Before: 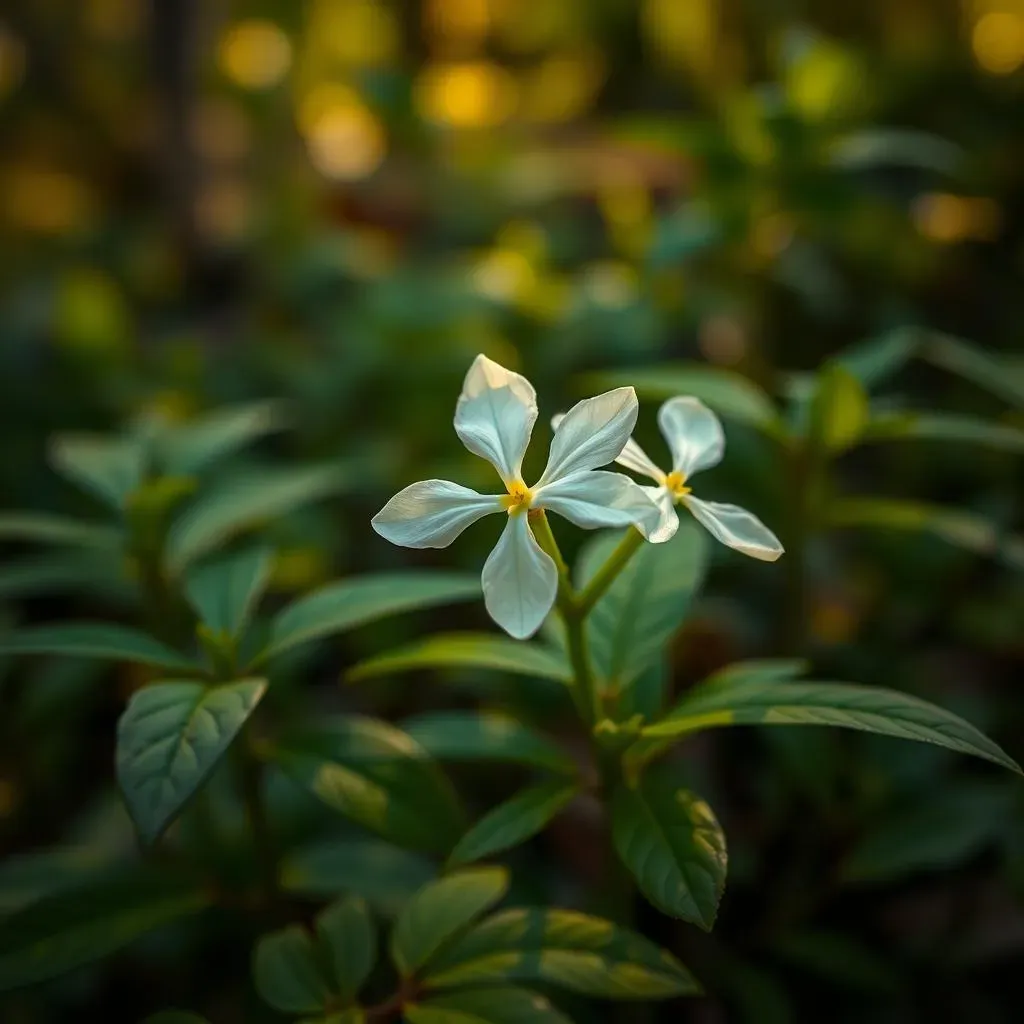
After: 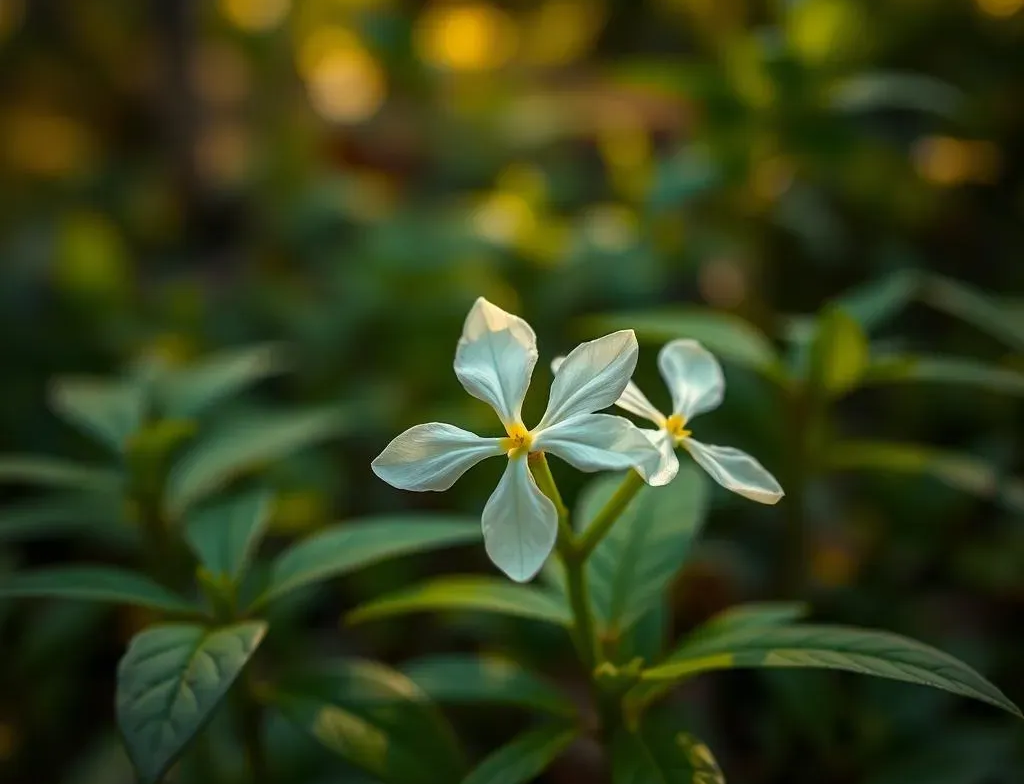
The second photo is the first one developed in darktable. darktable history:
crop: top 5.616%, bottom 17.735%
